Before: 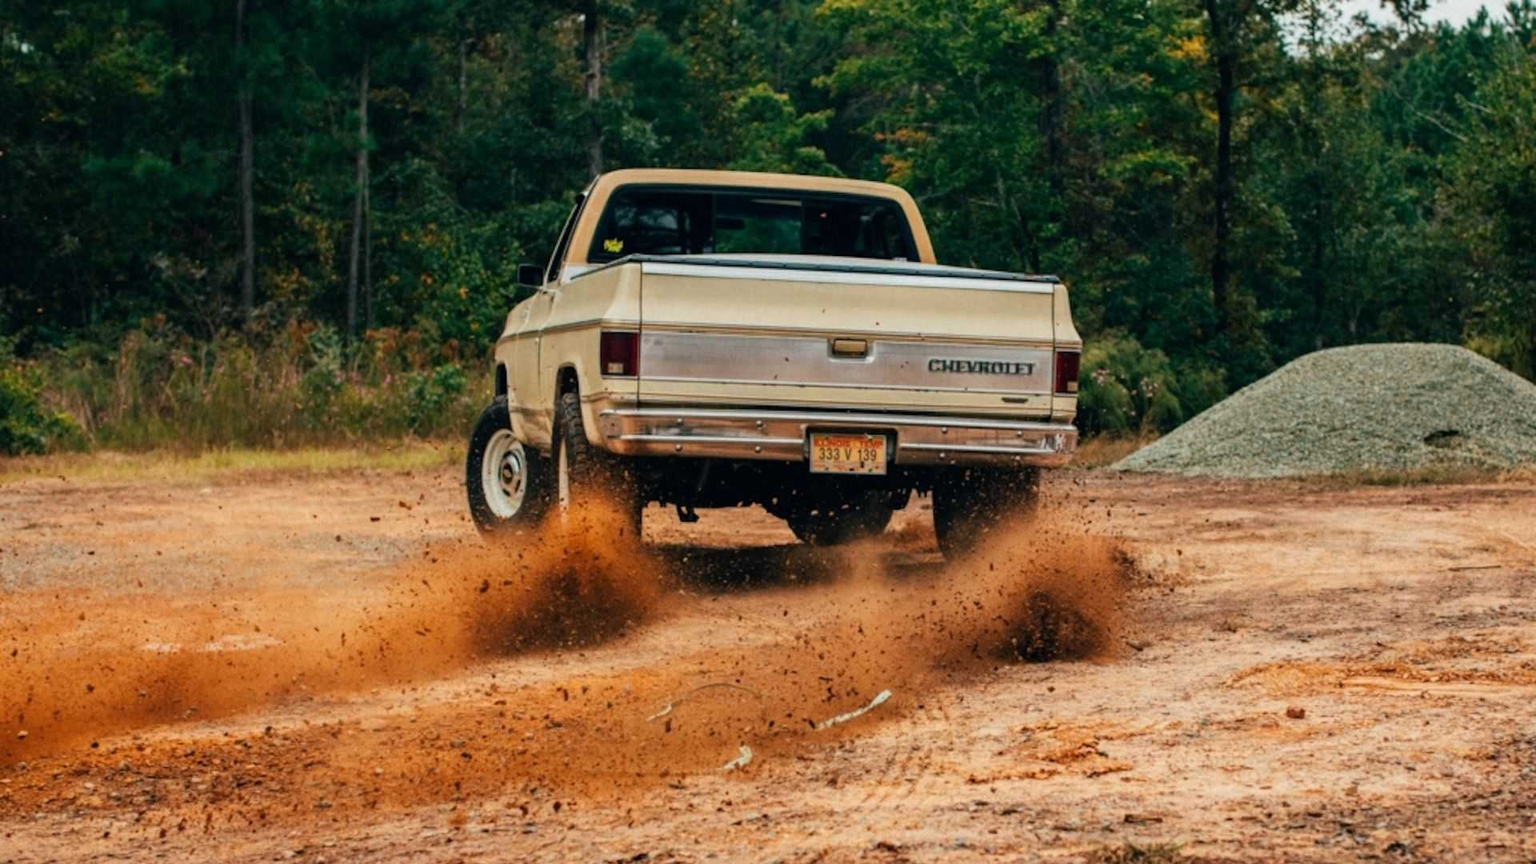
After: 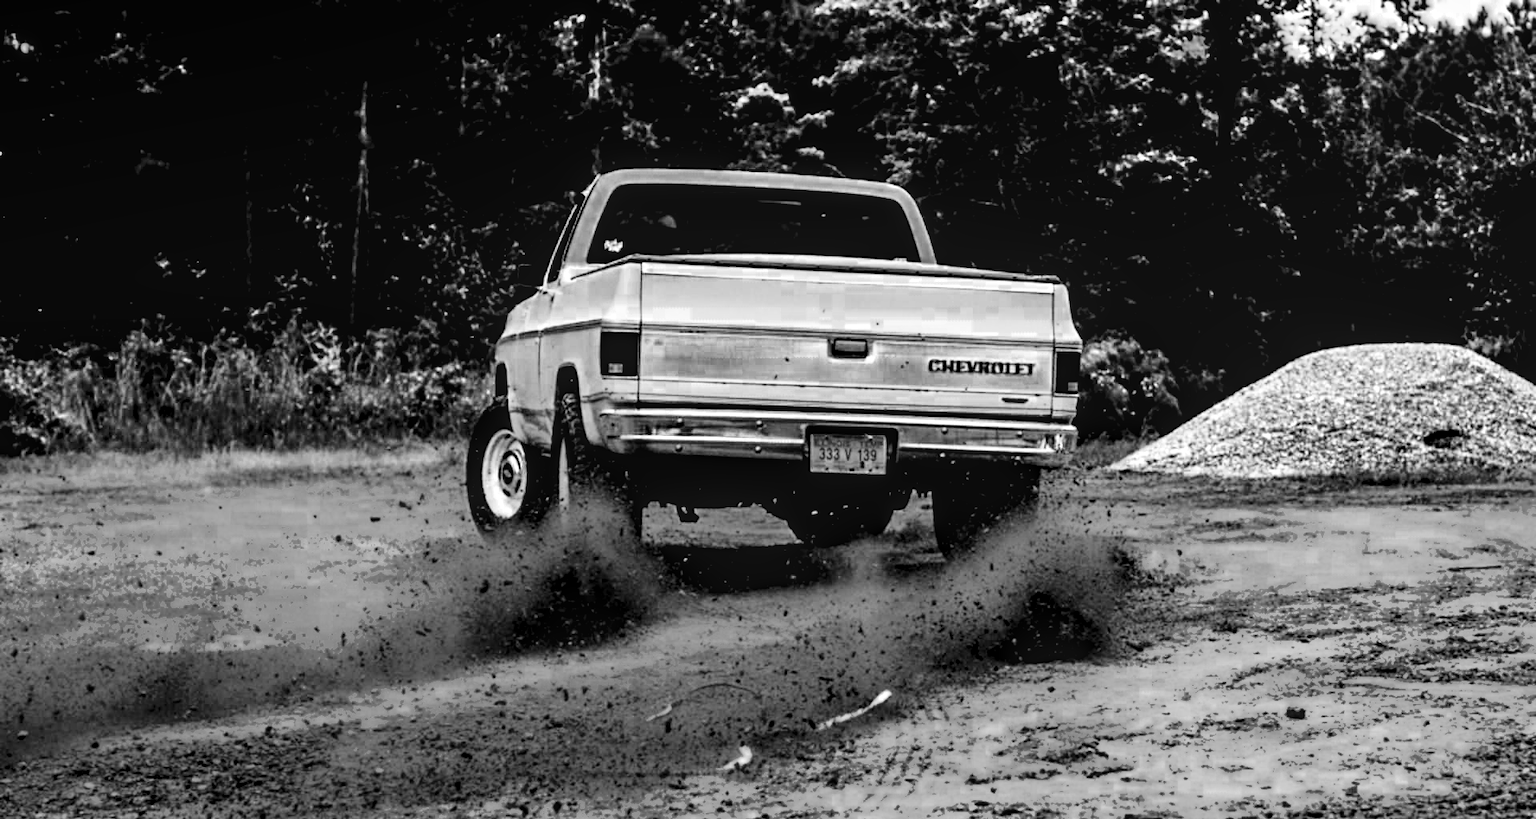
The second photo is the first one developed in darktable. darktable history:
levels: levels [0.062, 0.494, 0.925]
shadows and highlights: low approximation 0.01, soften with gaussian
contrast brightness saturation: contrast 0.244, brightness -0.225, saturation 0.144
crop and rotate: top 0.01%, bottom 5.096%
base curve: curves: ch0 [(0, 0) (0.026, 0.03) (0.109, 0.232) (0.351, 0.748) (0.669, 0.968) (1, 1)]
color zones: curves: ch0 [(0.002, 0.589) (0.107, 0.484) (0.146, 0.249) (0.217, 0.352) (0.309, 0.525) (0.39, 0.404) (0.455, 0.169) (0.597, 0.055) (0.724, 0.212) (0.775, 0.691) (0.869, 0.571) (1, 0.587)]; ch1 [(0, 0) (0.143, 0) (0.286, 0) (0.429, 0) (0.571, 0) (0.714, 0) (0.857, 0)]
local contrast: detail 130%
